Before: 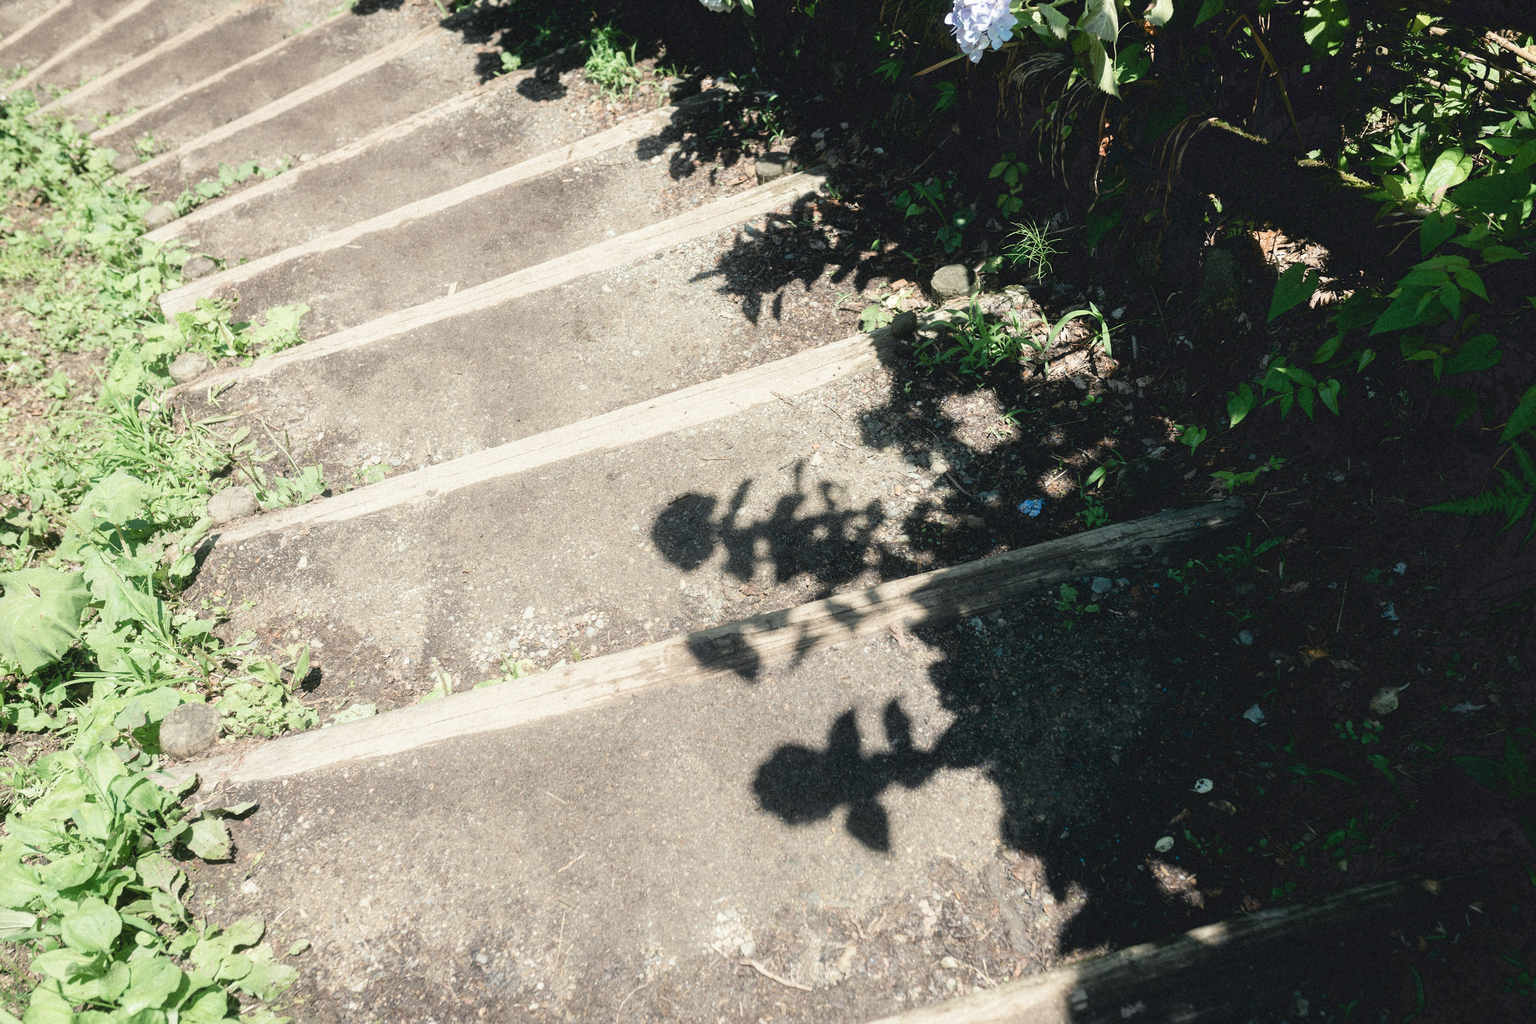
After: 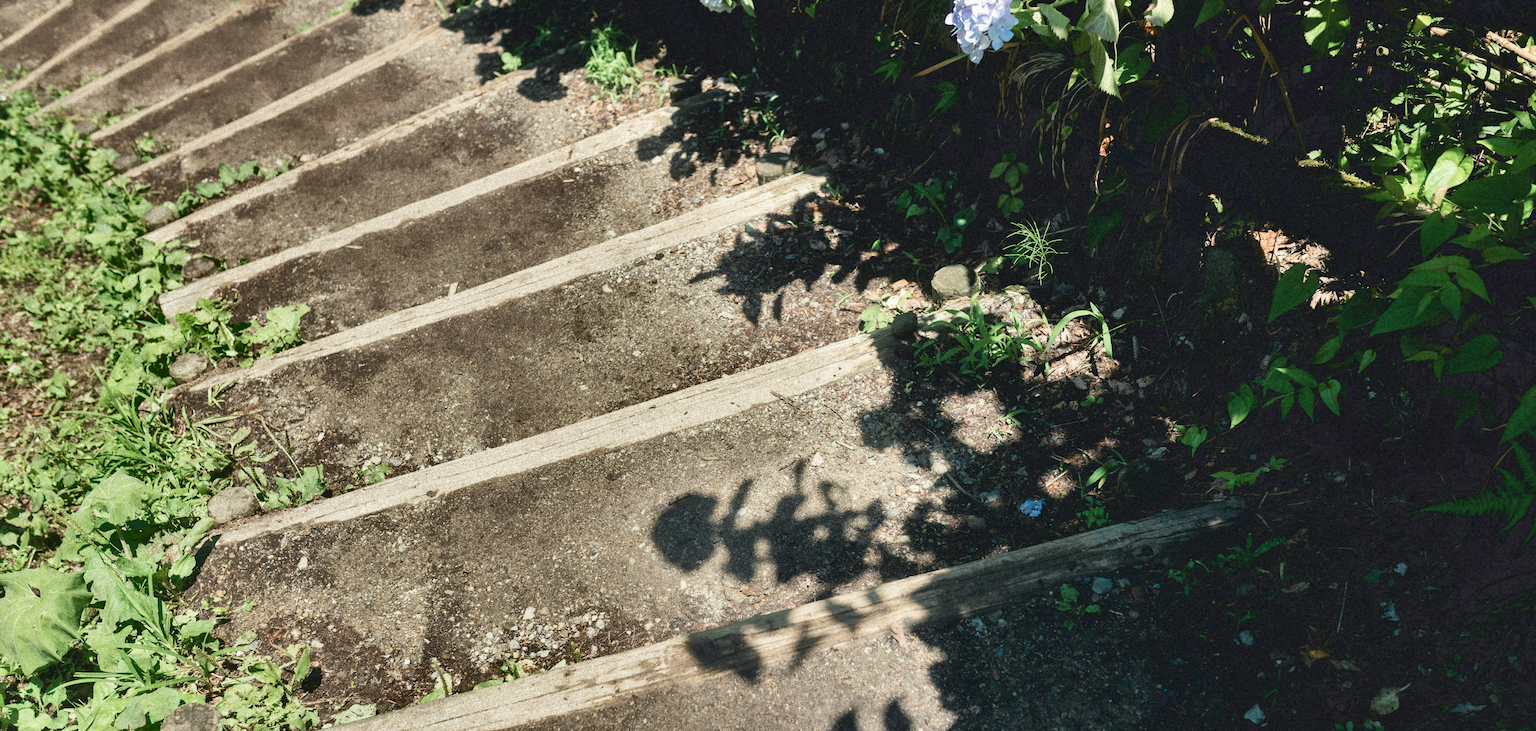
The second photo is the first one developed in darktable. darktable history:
crop: bottom 28.576%
shadows and highlights: shadows 20.91, highlights -82.73, soften with gaussian
velvia: on, module defaults
